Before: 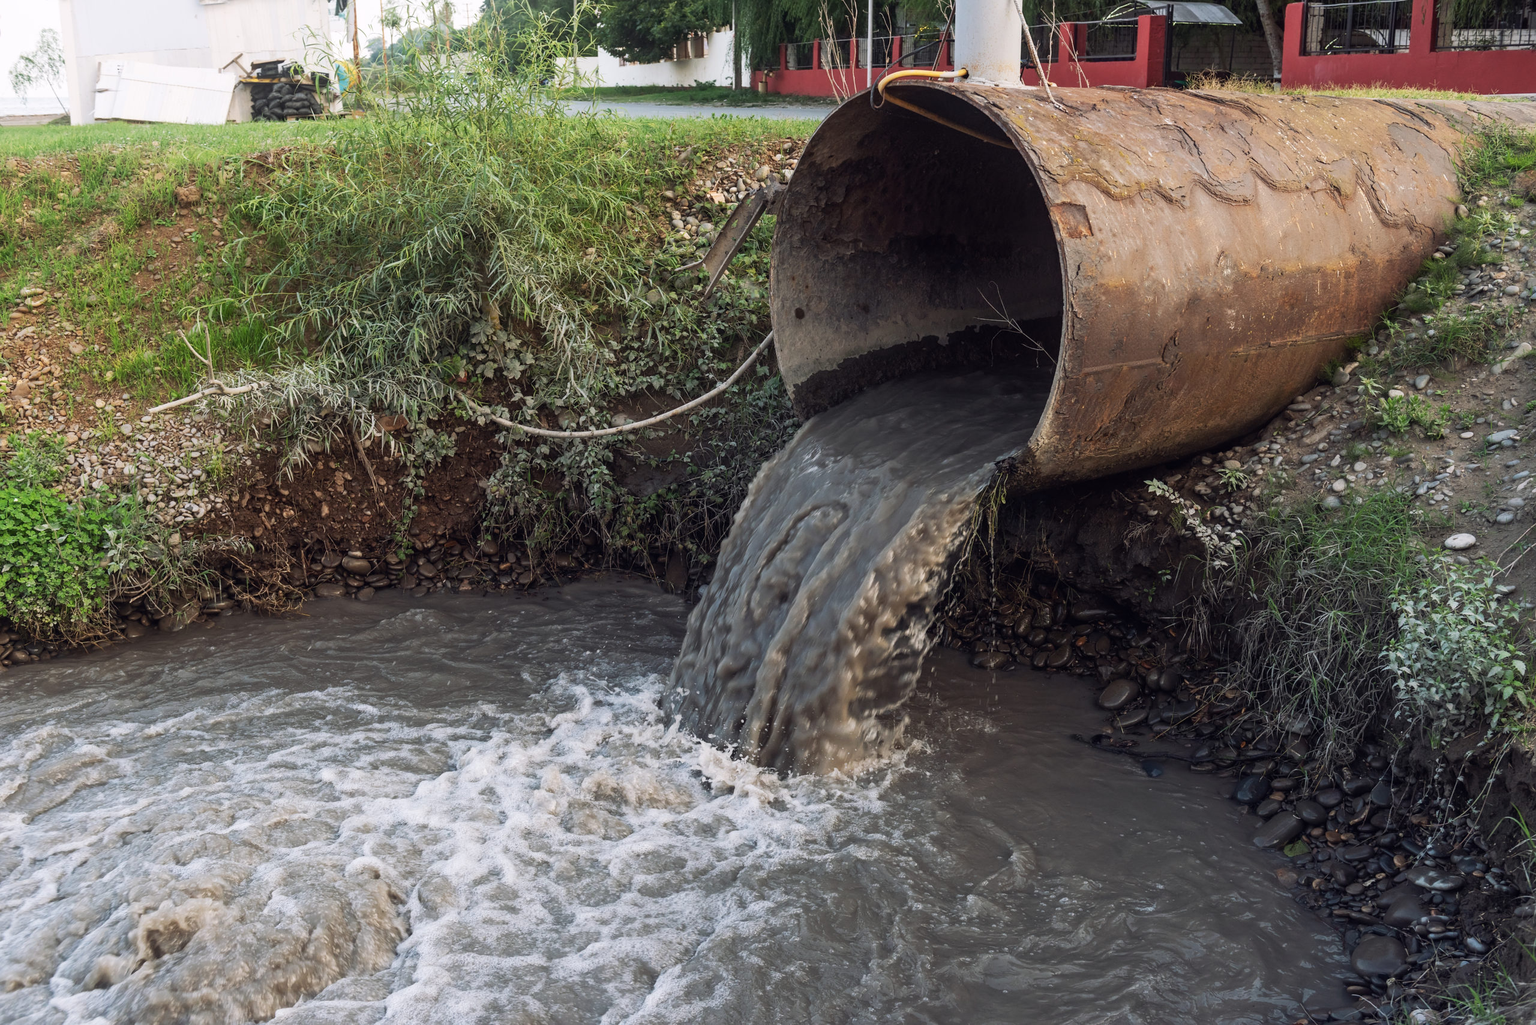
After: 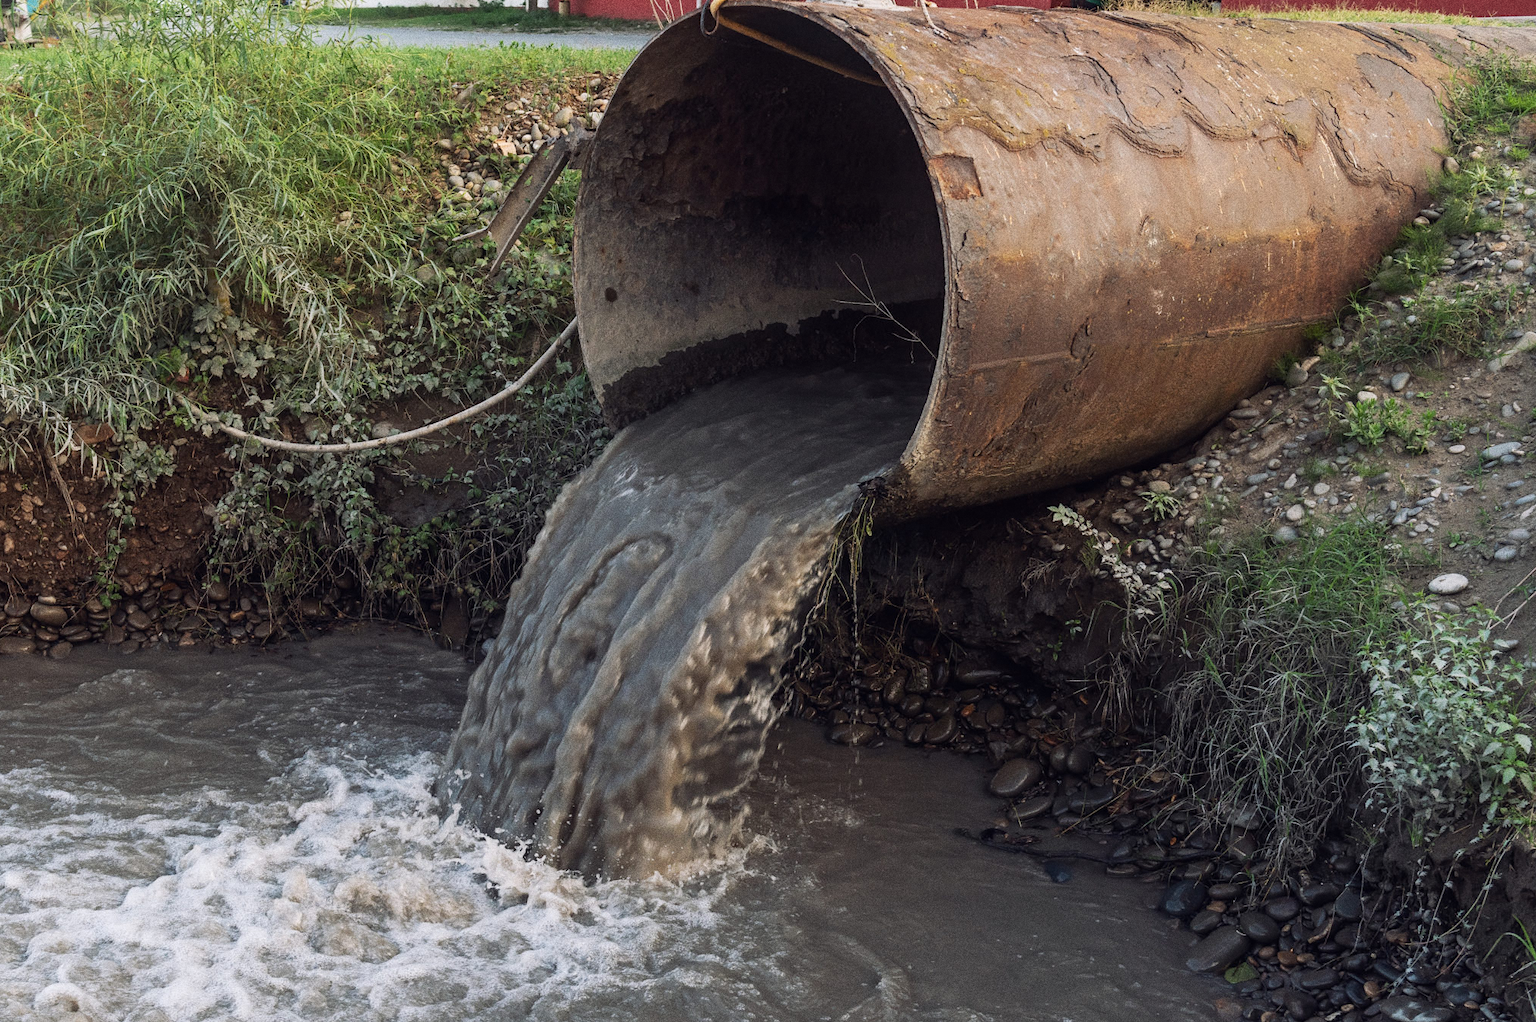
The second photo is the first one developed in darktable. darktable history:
grain: coarseness 0.09 ISO, strength 40%
crop and rotate: left 20.74%, top 7.912%, right 0.375%, bottom 13.378%
